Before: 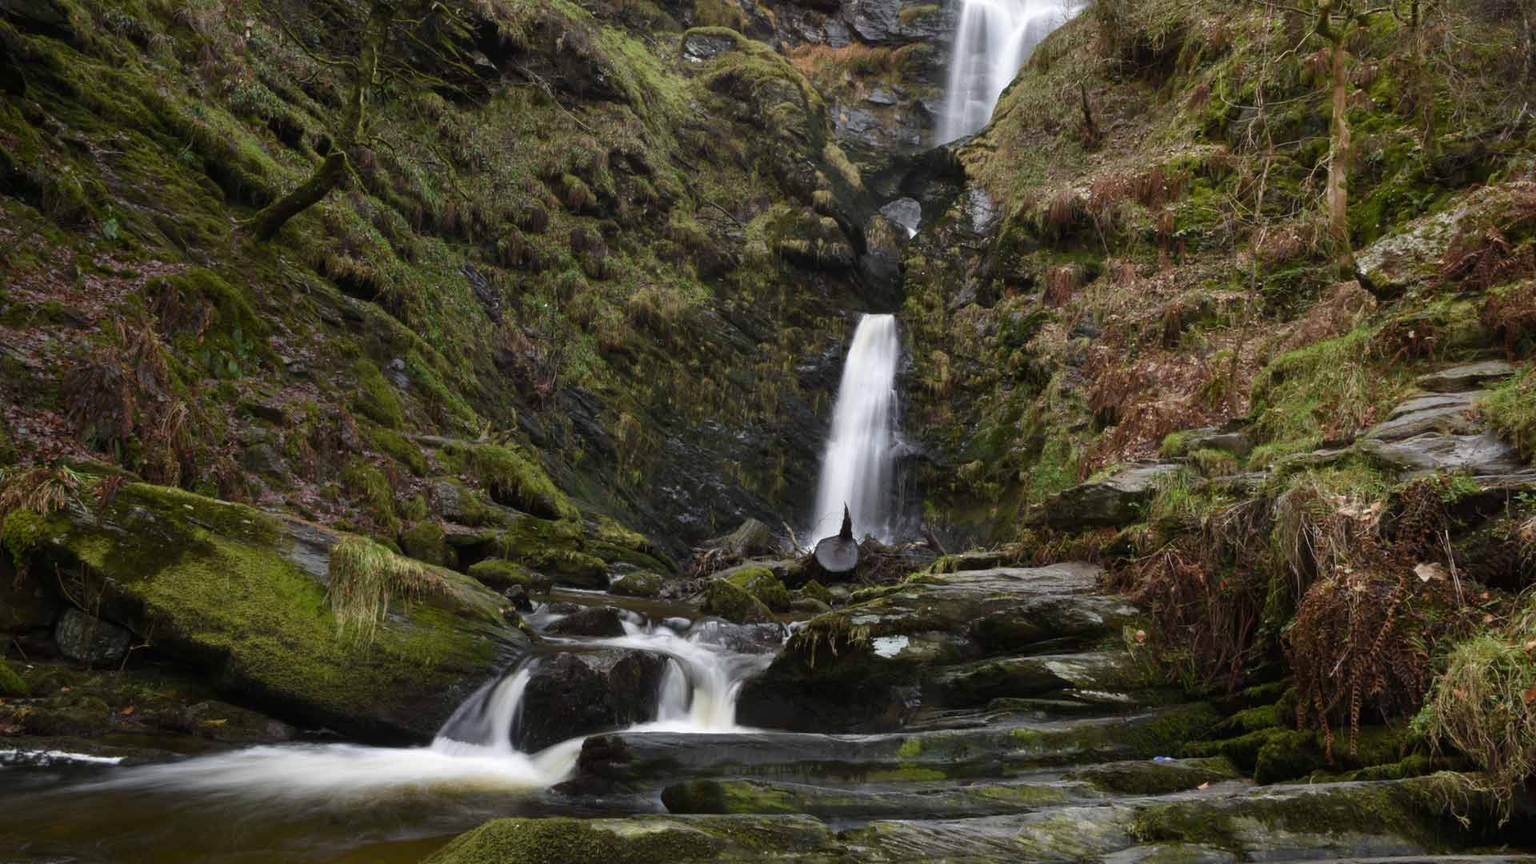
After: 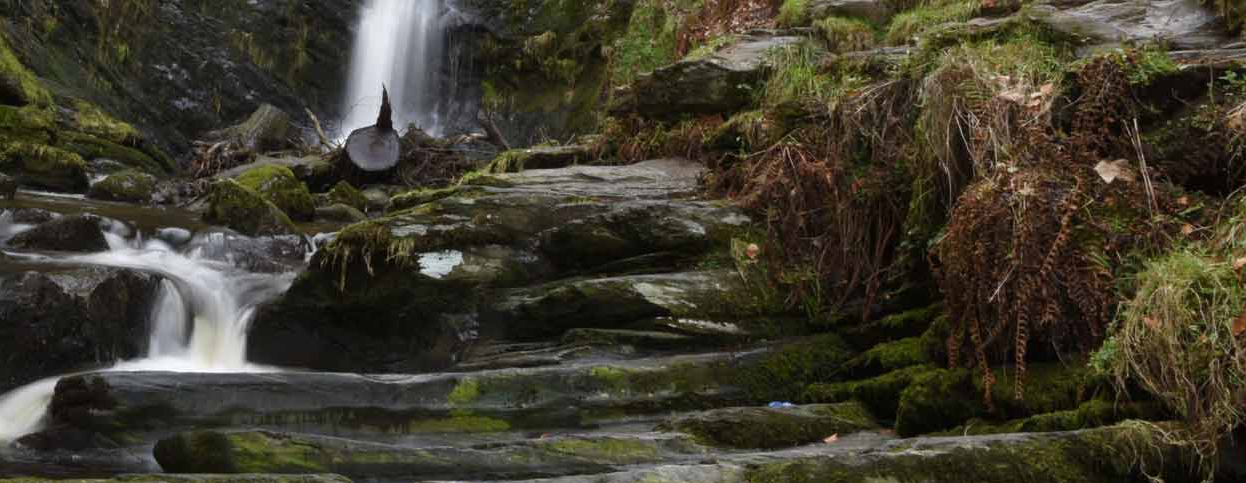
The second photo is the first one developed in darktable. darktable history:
crop and rotate: left 35.089%, top 50.406%, bottom 4.847%
color zones: curves: ch0 [(0, 0.5) (0.143, 0.5) (0.286, 0.5) (0.429, 0.5) (0.571, 0.5) (0.714, 0.476) (0.857, 0.5) (1, 0.5)]; ch2 [(0, 0.5) (0.143, 0.5) (0.286, 0.5) (0.429, 0.5) (0.571, 0.5) (0.714, 0.487) (0.857, 0.5) (1, 0.5)]
